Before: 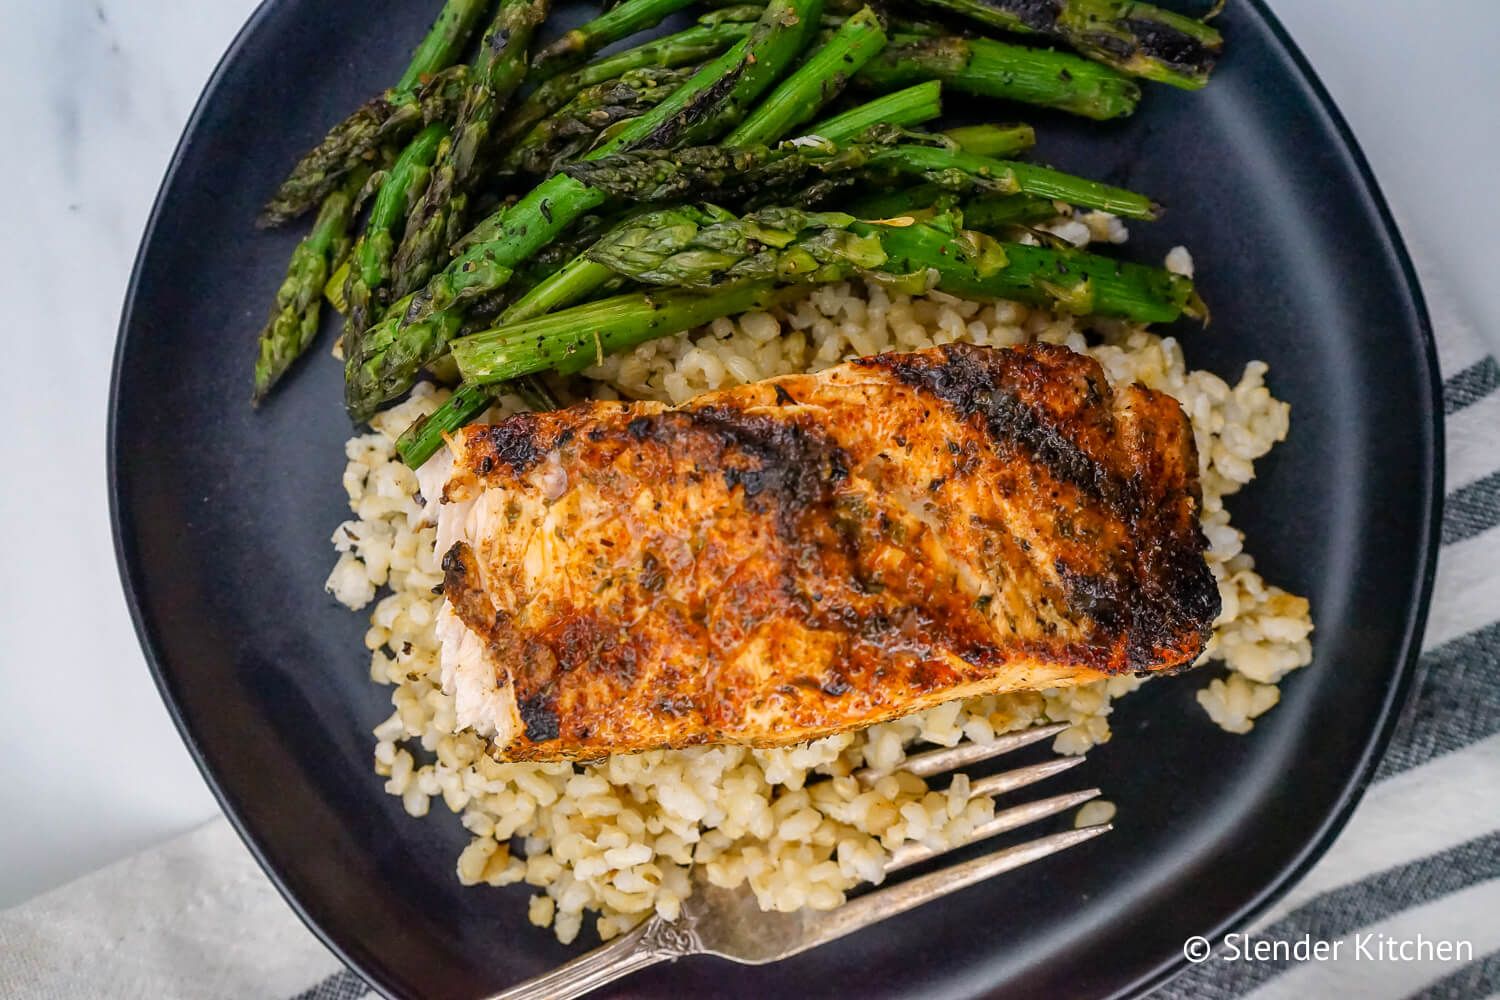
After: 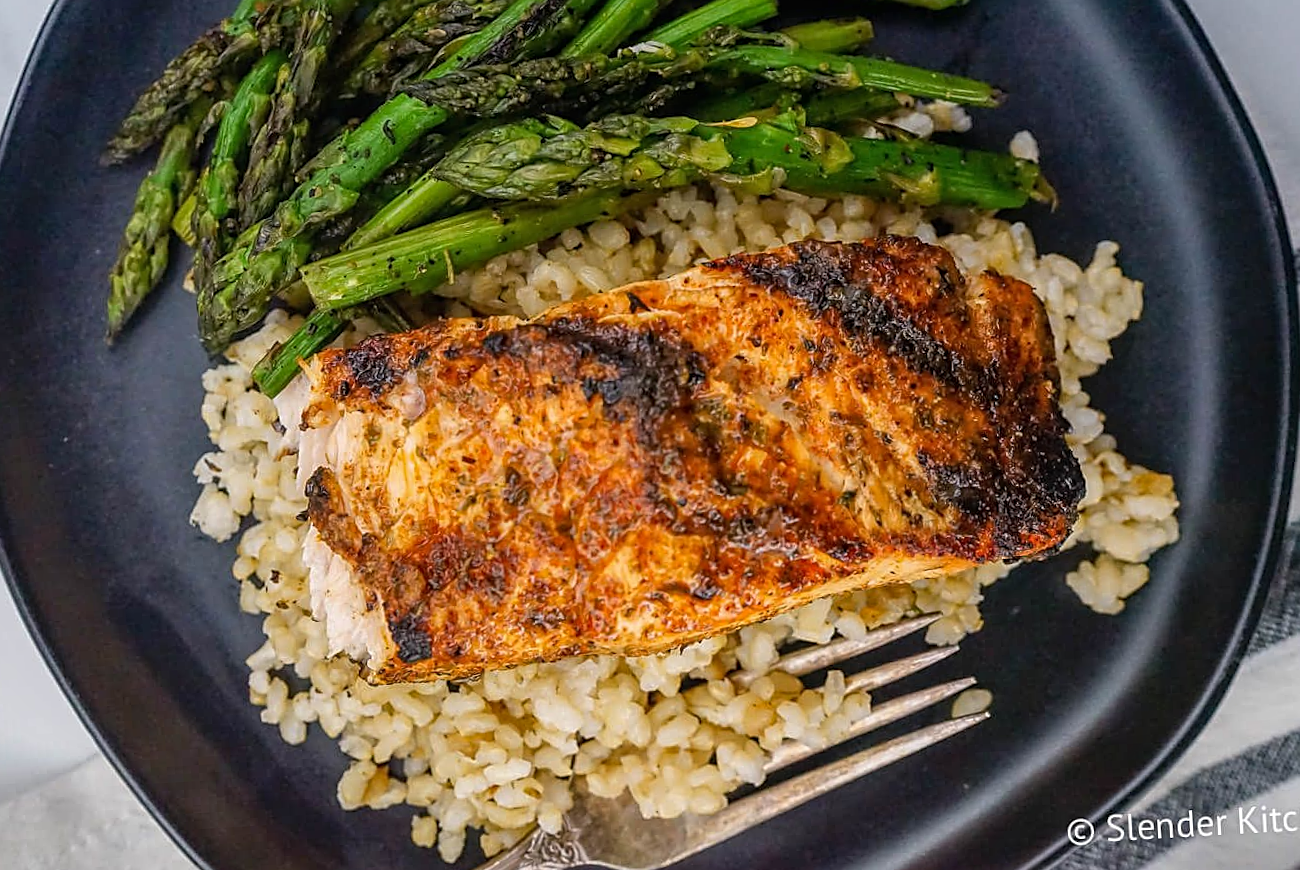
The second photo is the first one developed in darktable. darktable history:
sharpen: on, module defaults
crop and rotate: angle 3.27°, left 5.99%, top 5.676%
local contrast: detail 109%
